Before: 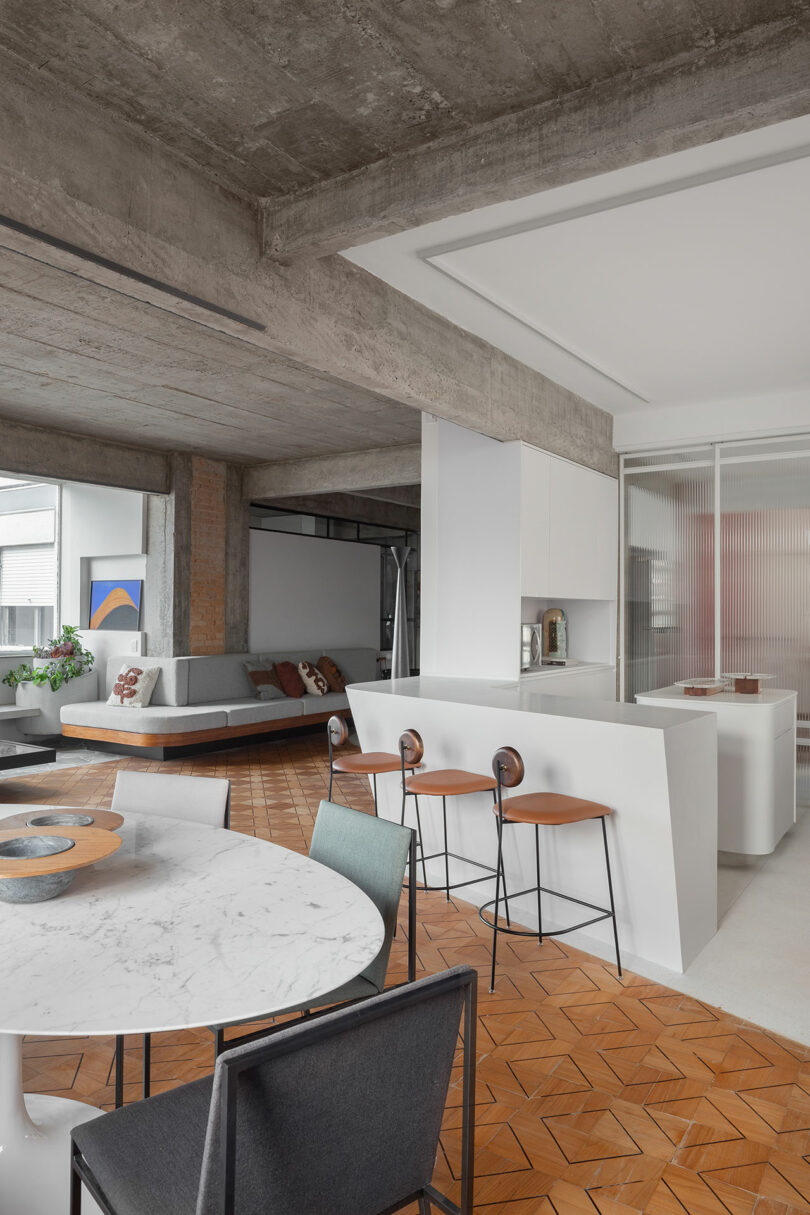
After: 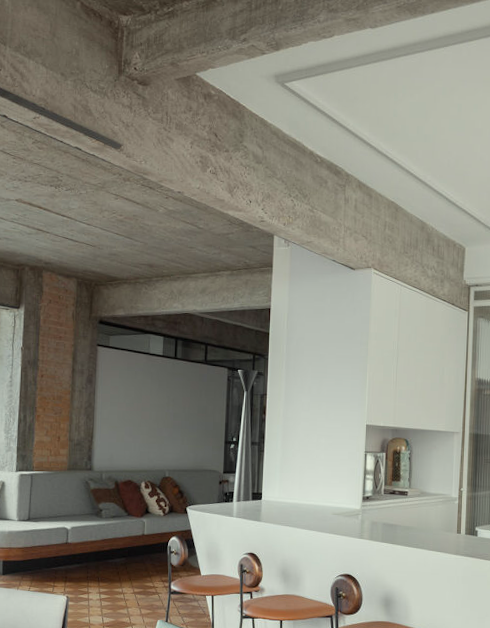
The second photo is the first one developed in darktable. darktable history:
crop: left 20.932%, top 15.471%, right 21.848%, bottom 34.081%
color correction: highlights a* -4.73, highlights b* 5.06, saturation 0.97
rotate and perspective: rotation 2.27°, automatic cropping off
